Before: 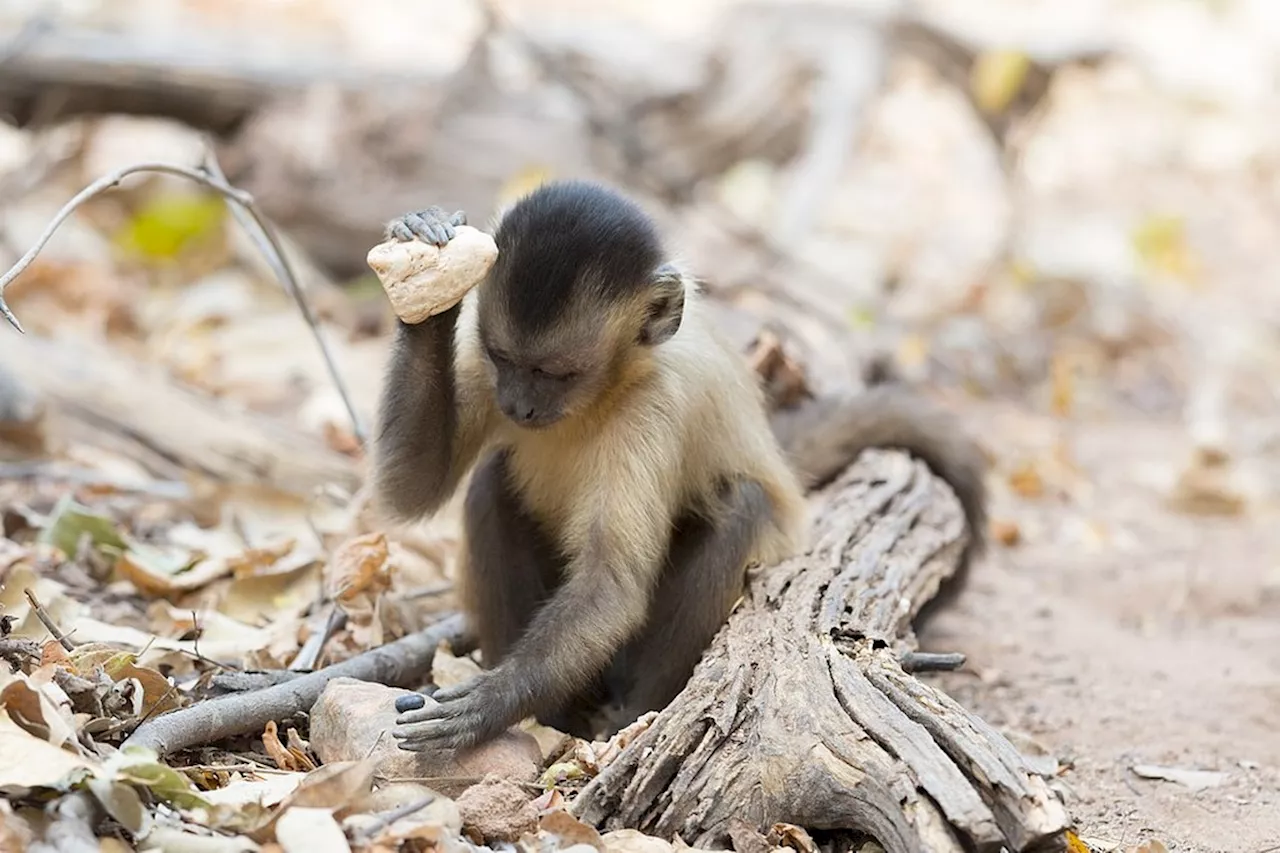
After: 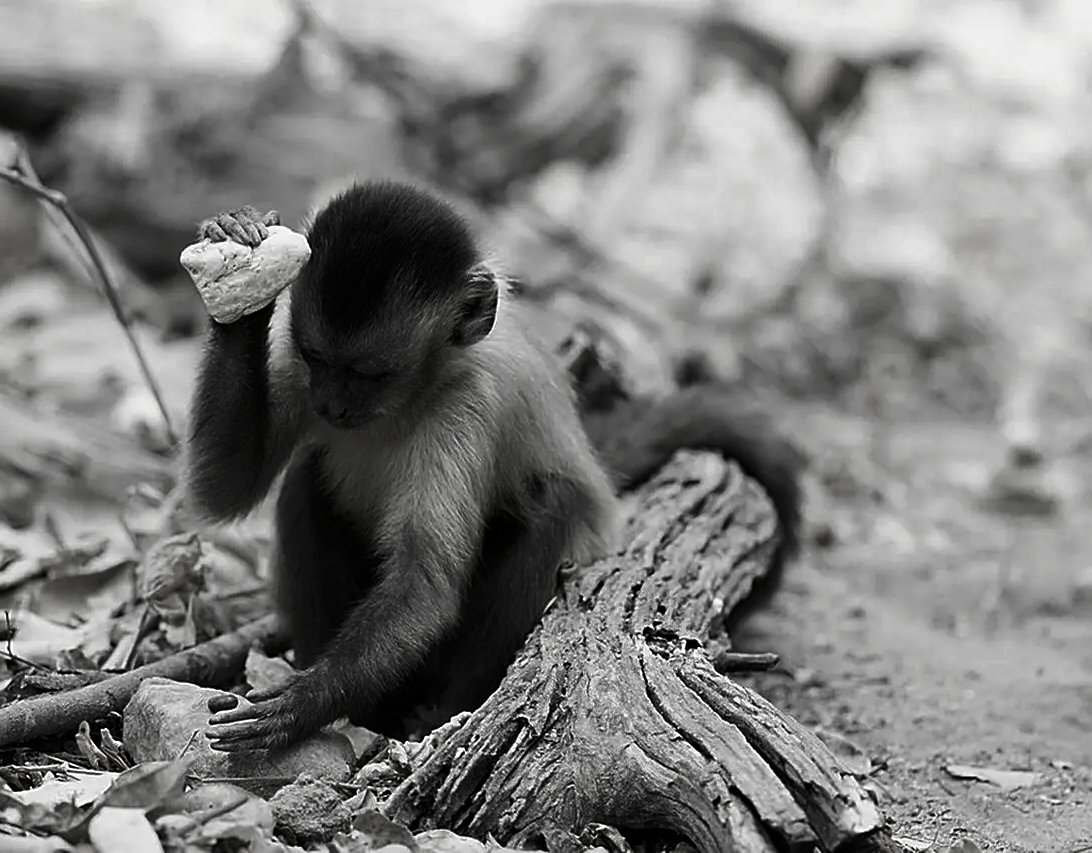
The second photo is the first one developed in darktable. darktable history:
contrast brightness saturation: contrast -0.034, brightness -0.601, saturation -0.981
sharpen: on, module defaults
crop and rotate: left 14.672%
